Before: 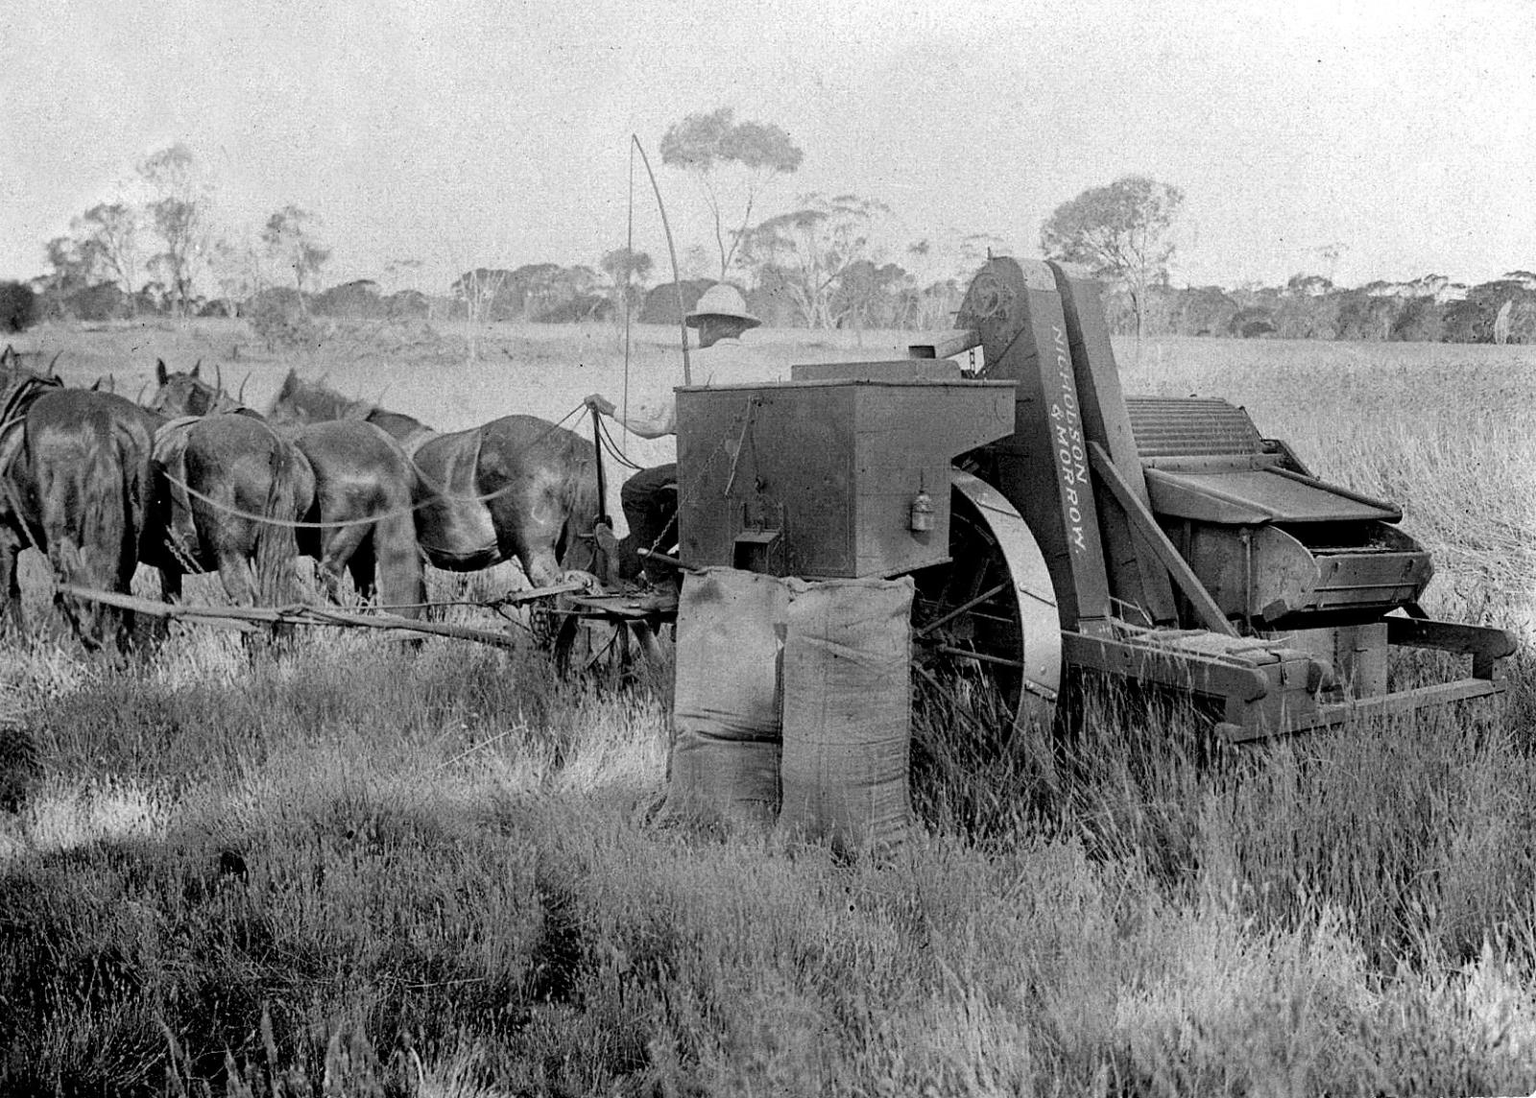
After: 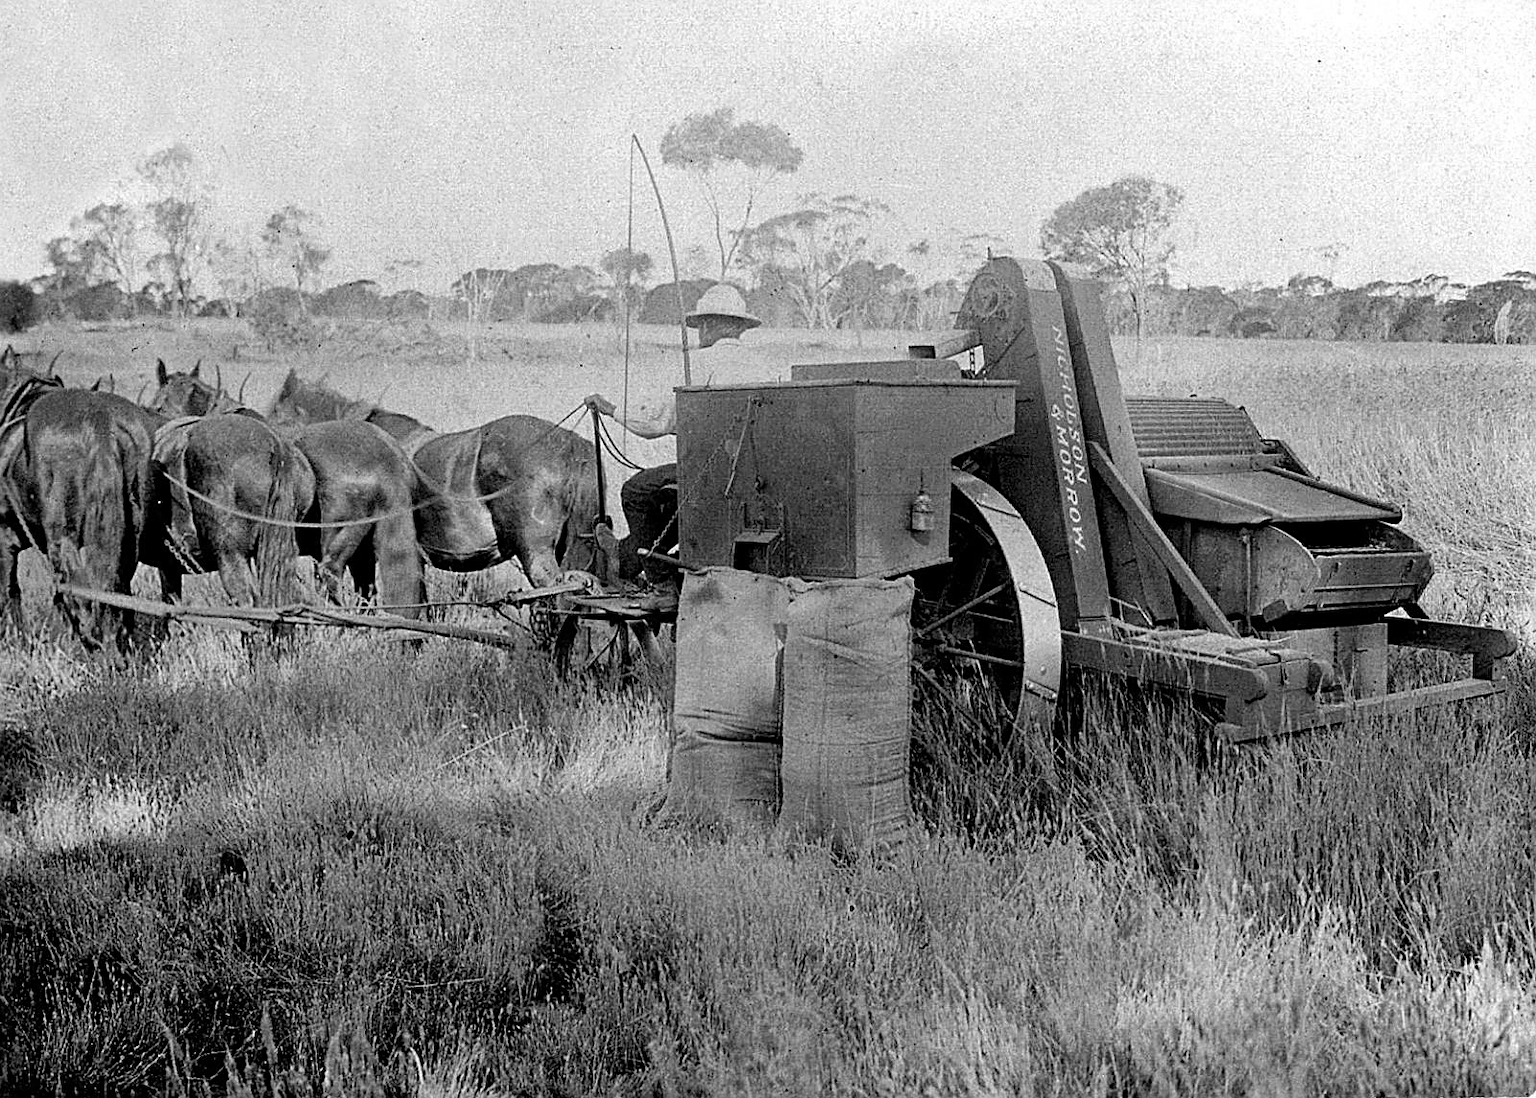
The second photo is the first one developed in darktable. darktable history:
sharpen: on, module defaults
color balance rgb: perceptual saturation grading › global saturation 20%, perceptual saturation grading › highlights -25%, perceptual saturation grading › shadows 50.52%, global vibrance 40.24%
